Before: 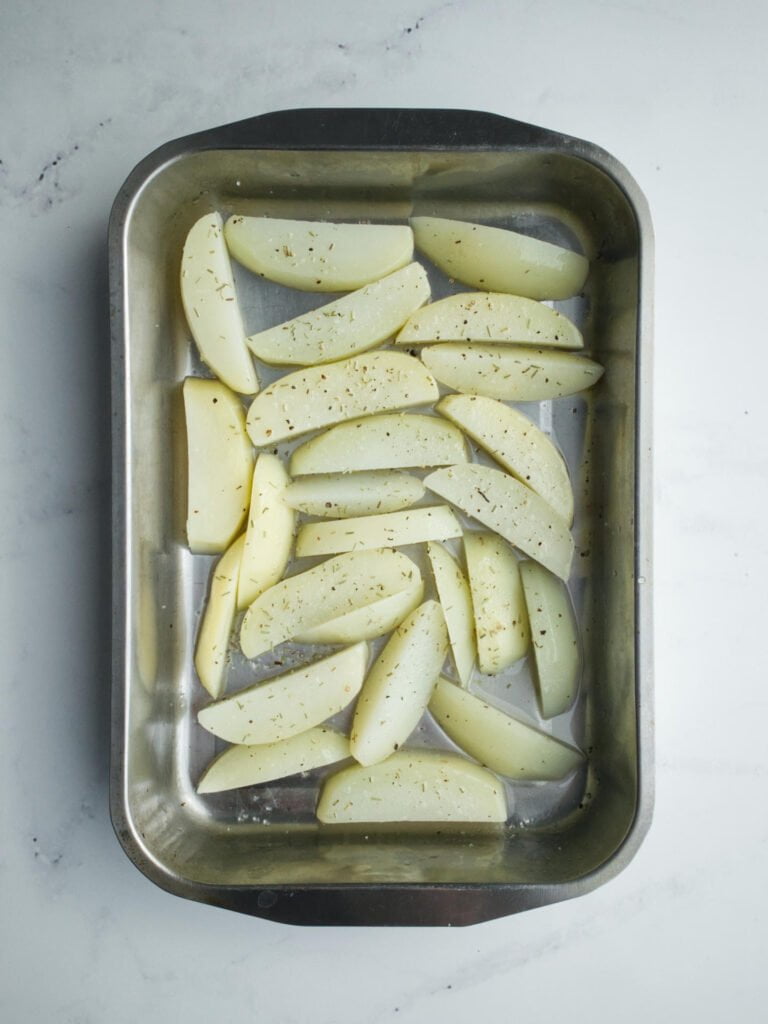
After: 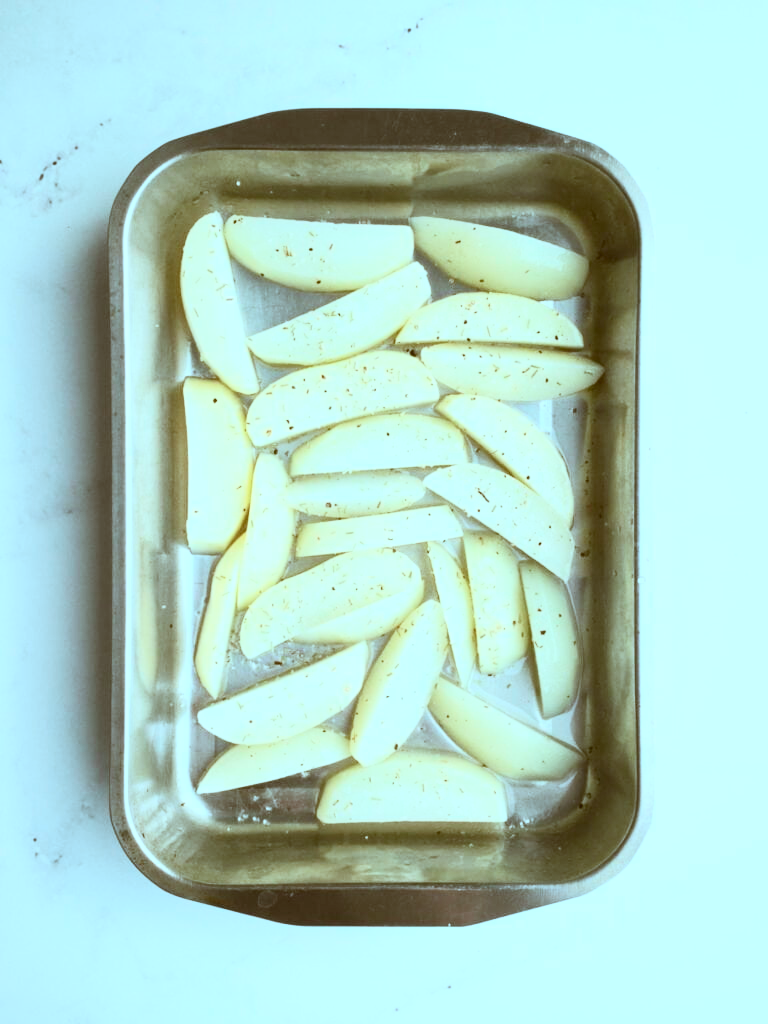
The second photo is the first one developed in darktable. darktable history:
contrast brightness saturation: contrast 0.39, brightness 0.53
color correction: highlights a* -14.62, highlights b* -16.22, shadows a* 10.12, shadows b* 29.4
